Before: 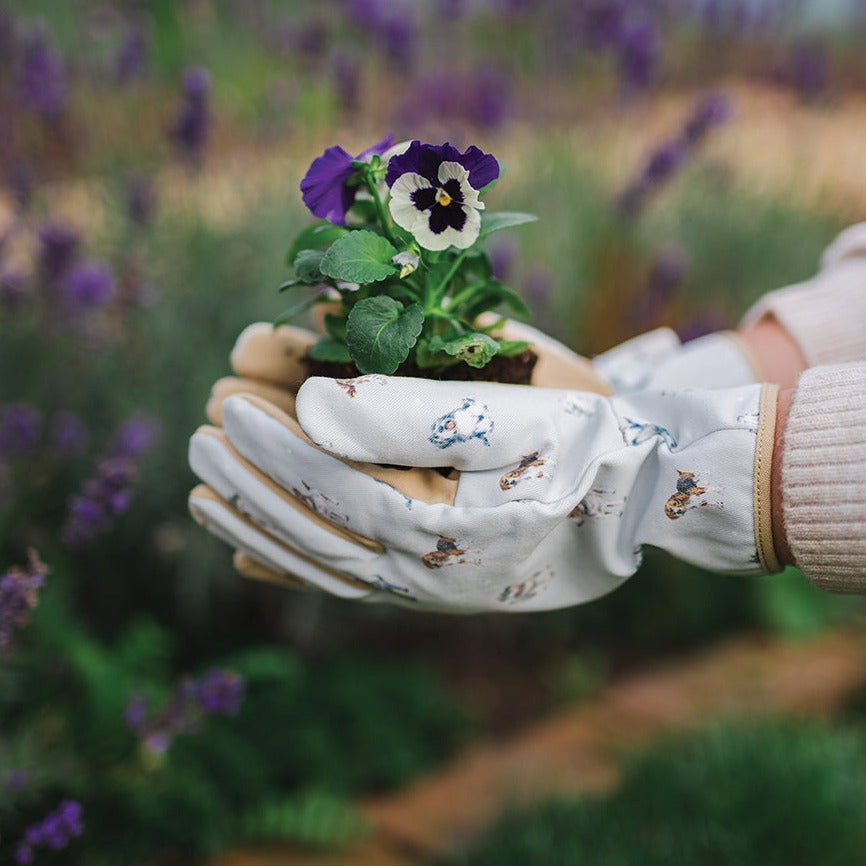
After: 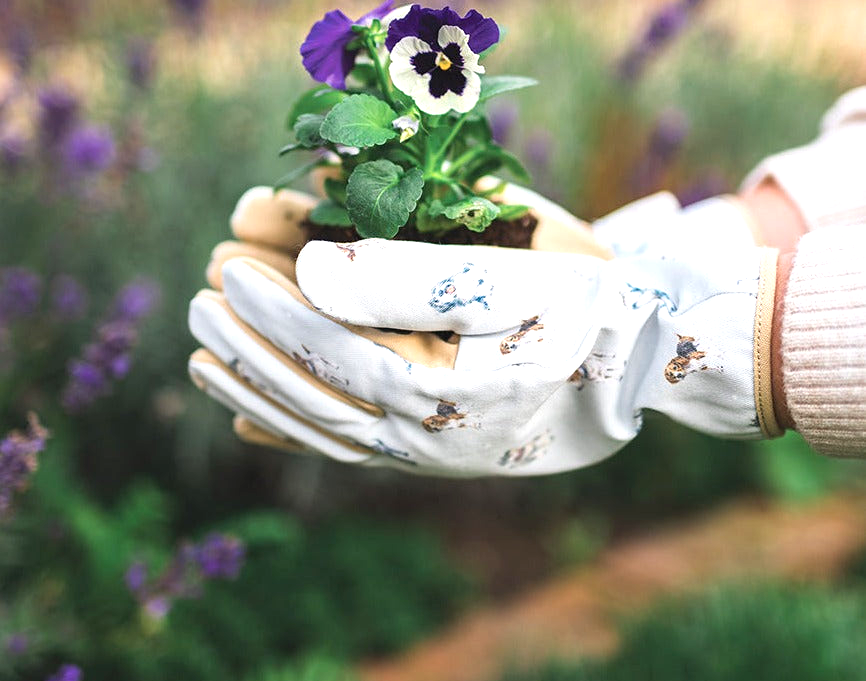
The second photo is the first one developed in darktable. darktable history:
crop and rotate: top 15.774%, bottom 5.506%
exposure: black level correction 0, exposure 1 EV, compensate exposure bias true, compensate highlight preservation false
